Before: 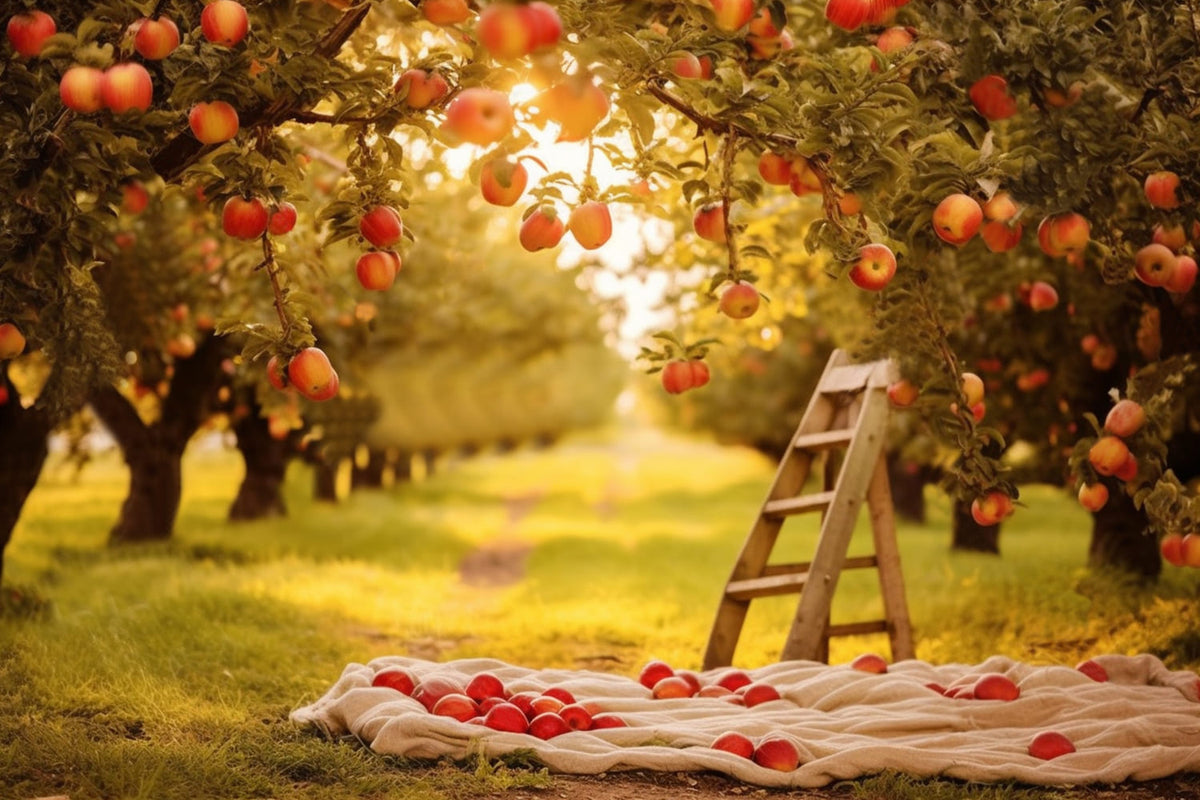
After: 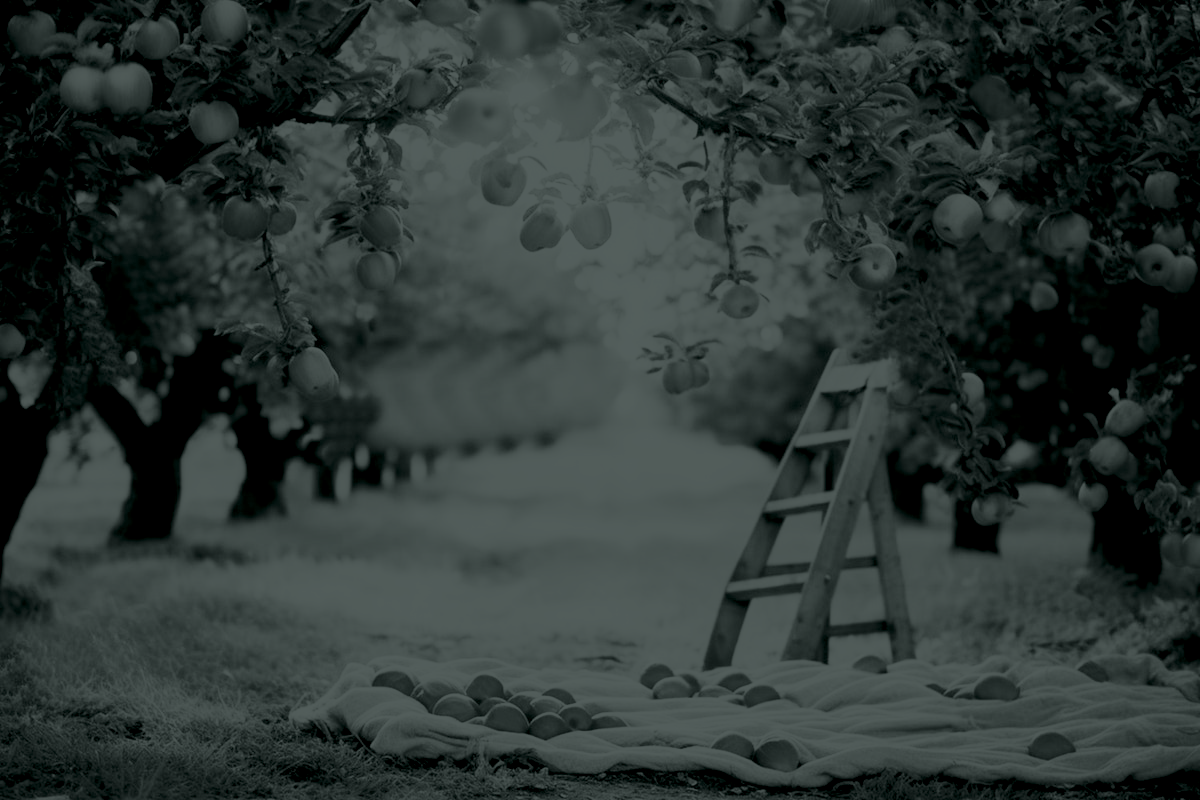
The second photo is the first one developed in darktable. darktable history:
colorize: hue 90°, saturation 19%, lightness 1.59%, version 1
base curve: curves: ch0 [(0, 0) (0.012, 0.01) (0.073, 0.168) (0.31, 0.711) (0.645, 0.957) (1, 1)], preserve colors none
